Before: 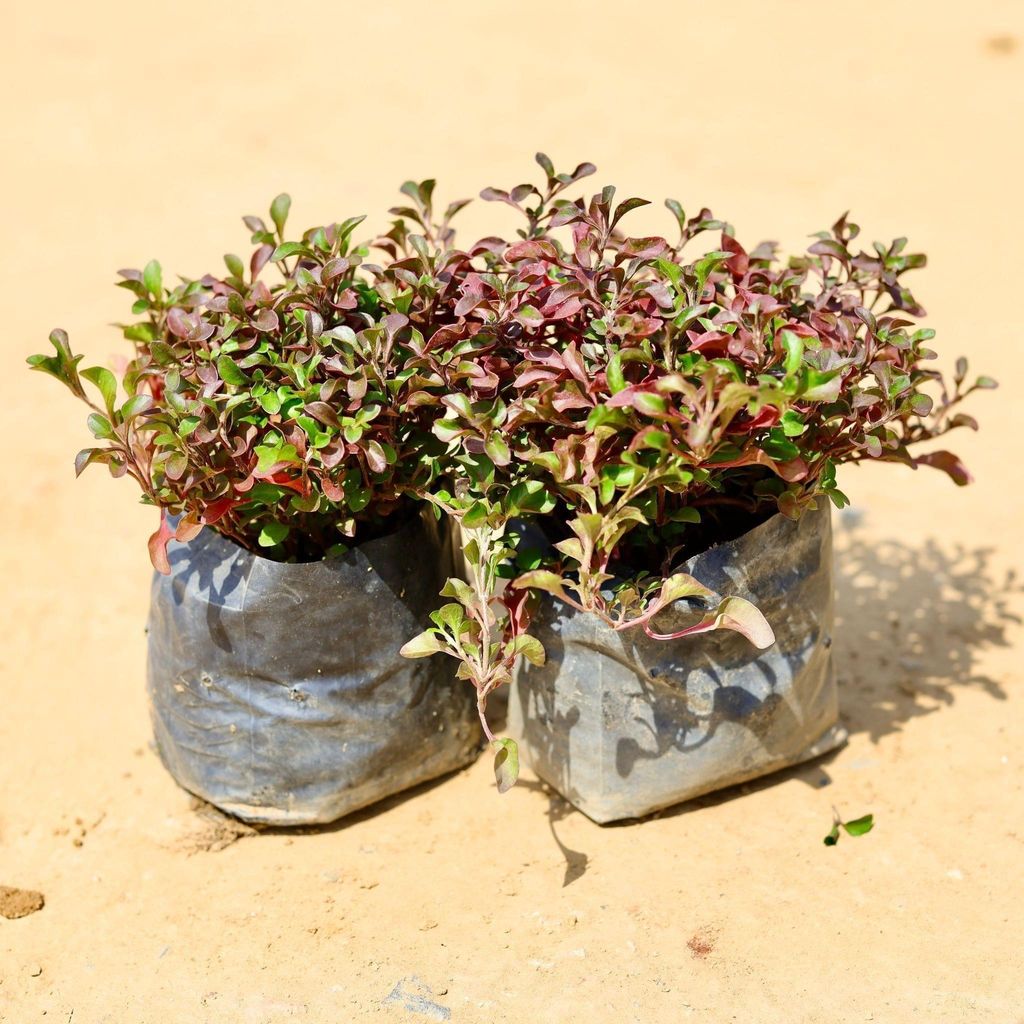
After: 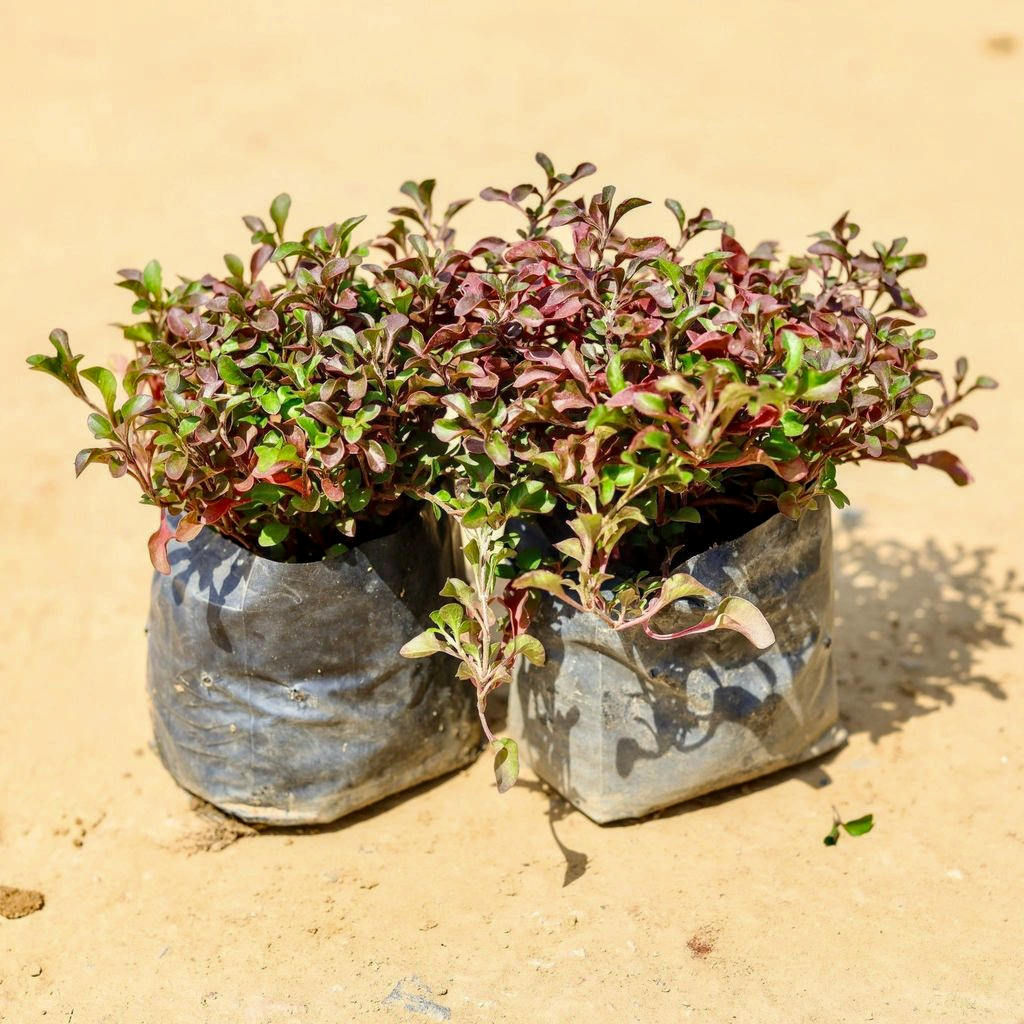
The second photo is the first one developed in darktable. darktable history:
color correction: highlights b* 2.95
local contrast: on, module defaults
exposure: exposure -0.04 EV, compensate exposure bias true, compensate highlight preservation false
